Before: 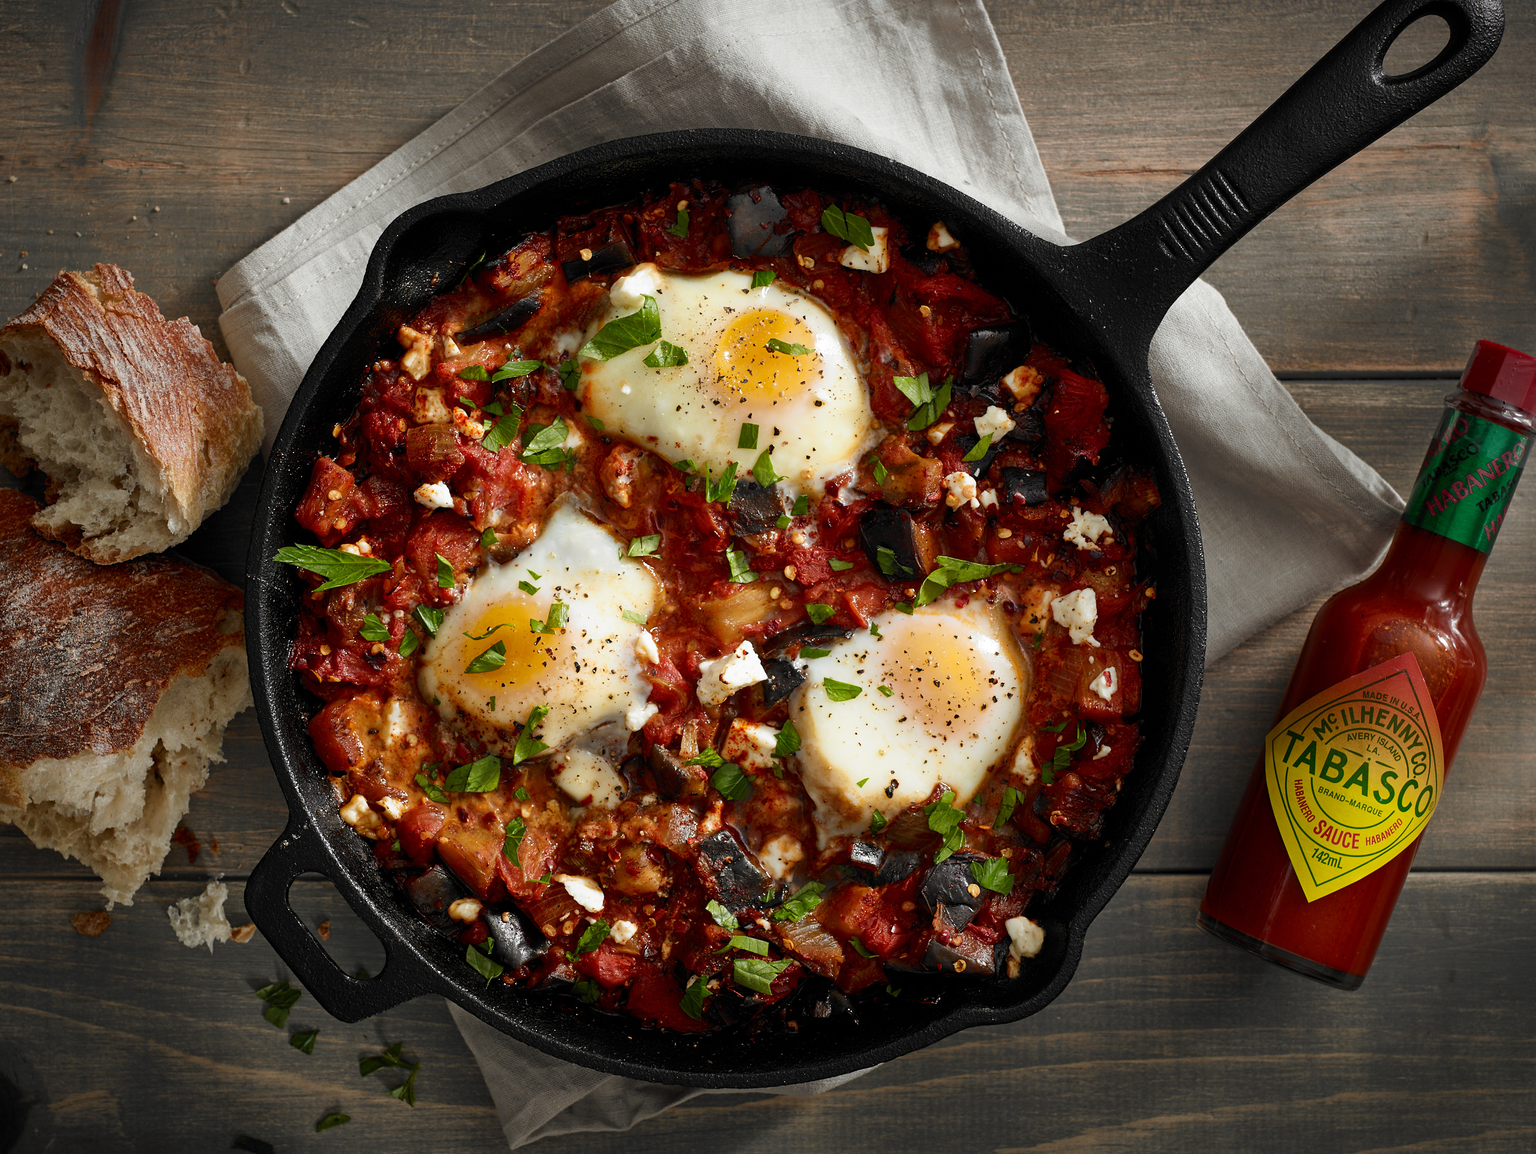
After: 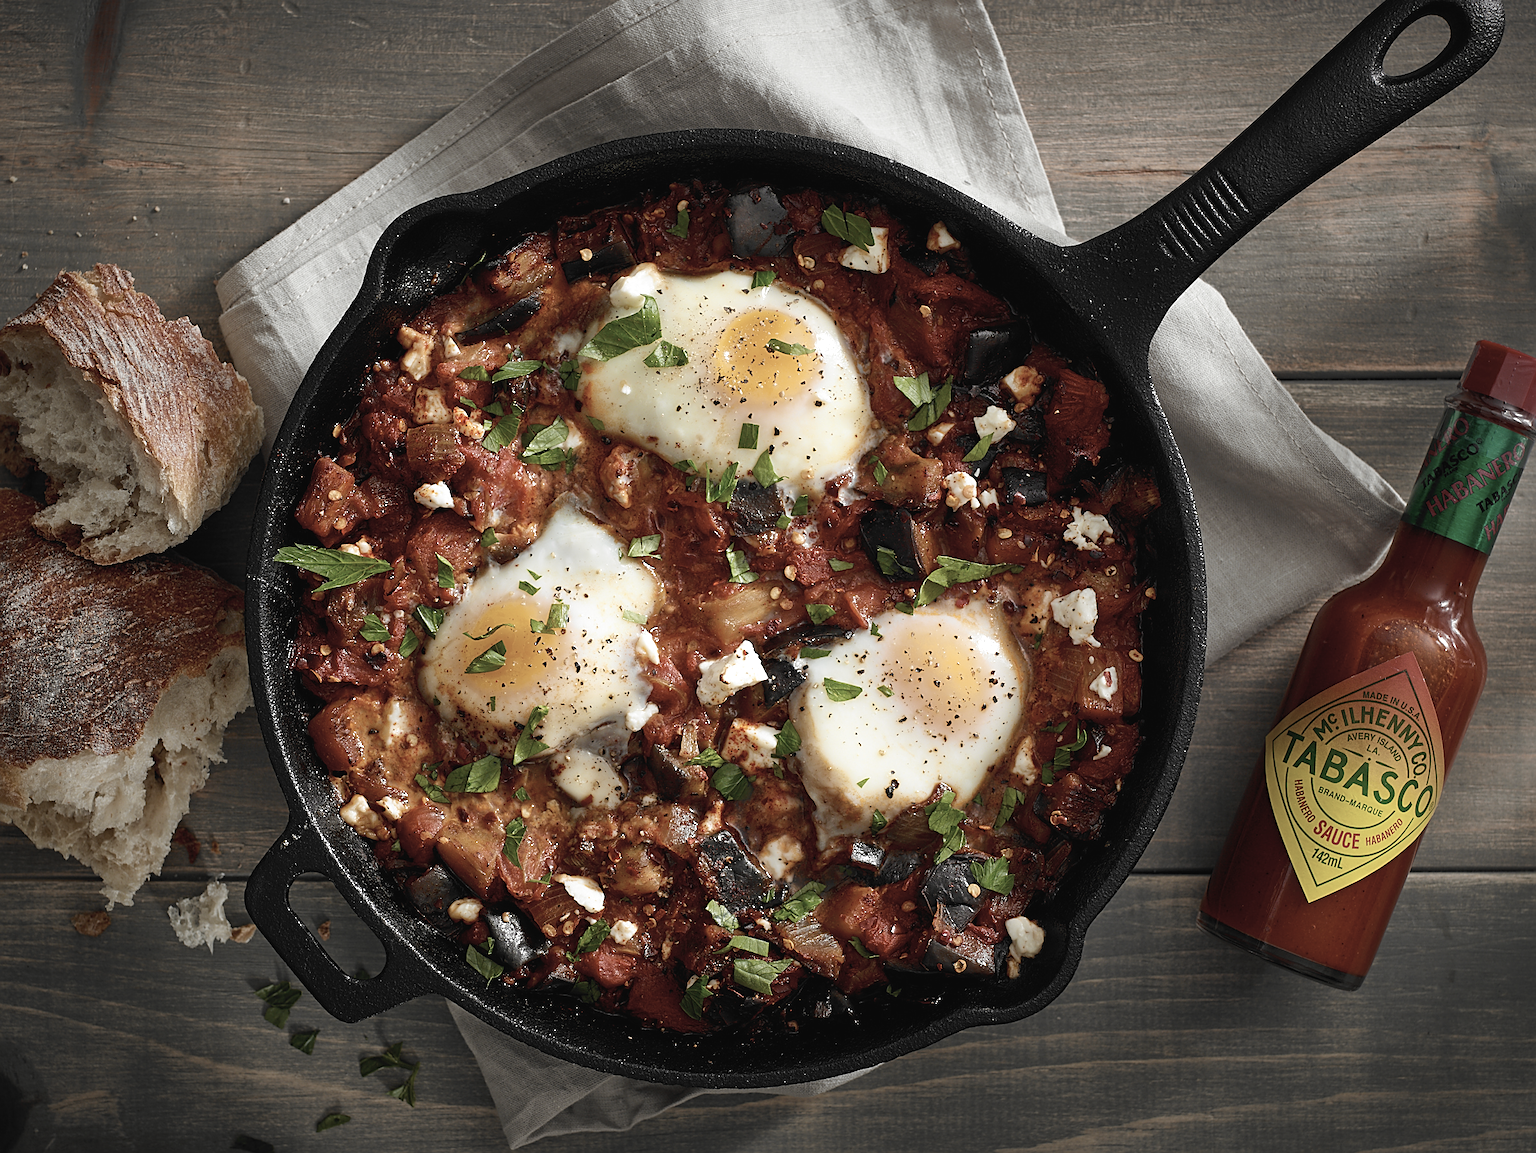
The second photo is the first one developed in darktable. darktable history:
sharpen: on, module defaults
exposure: exposure 0.197 EV, compensate highlight preservation false
contrast brightness saturation: contrast -0.05, saturation -0.41
